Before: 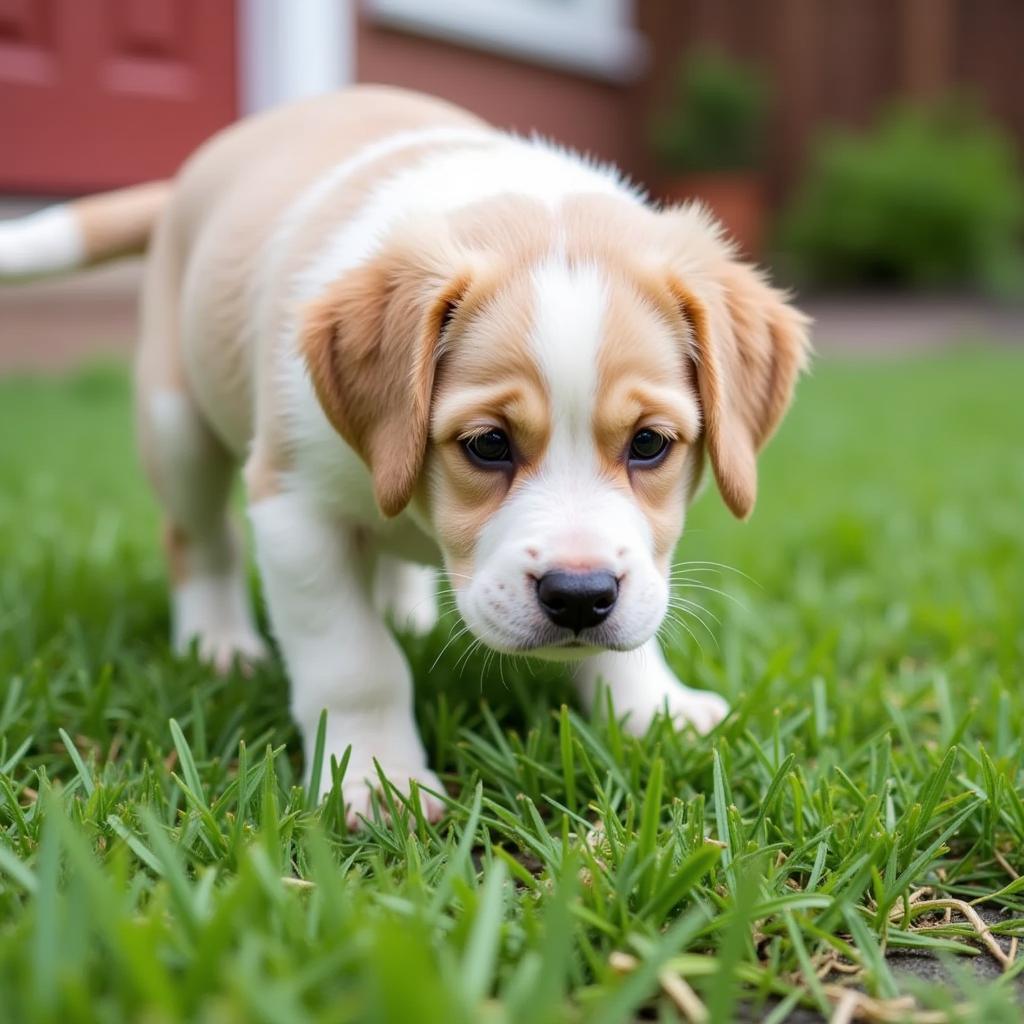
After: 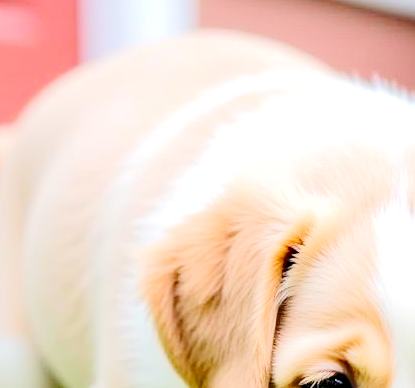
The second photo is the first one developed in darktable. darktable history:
shadows and highlights: highlights color adjustment 32.86%, low approximation 0.01, soften with gaussian
base curve: curves: ch0 [(0, 0) (0.158, 0.273) (0.879, 0.895) (1, 1)], preserve colors none
levels: levels [0.072, 0.414, 0.976]
tone equalizer: -7 EV 0.147 EV, -6 EV 0.638 EV, -5 EV 1.17 EV, -4 EV 1.37 EV, -3 EV 1.17 EV, -2 EV 0.6 EV, -1 EV 0.164 EV, edges refinement/feathering 500, mask exposure compensation -1.57 EV, preserve details no
exposure: compensate highlight preservation false
crop: left 15.462%, top 5.456%, right 43.97%, bottom 56.594%
